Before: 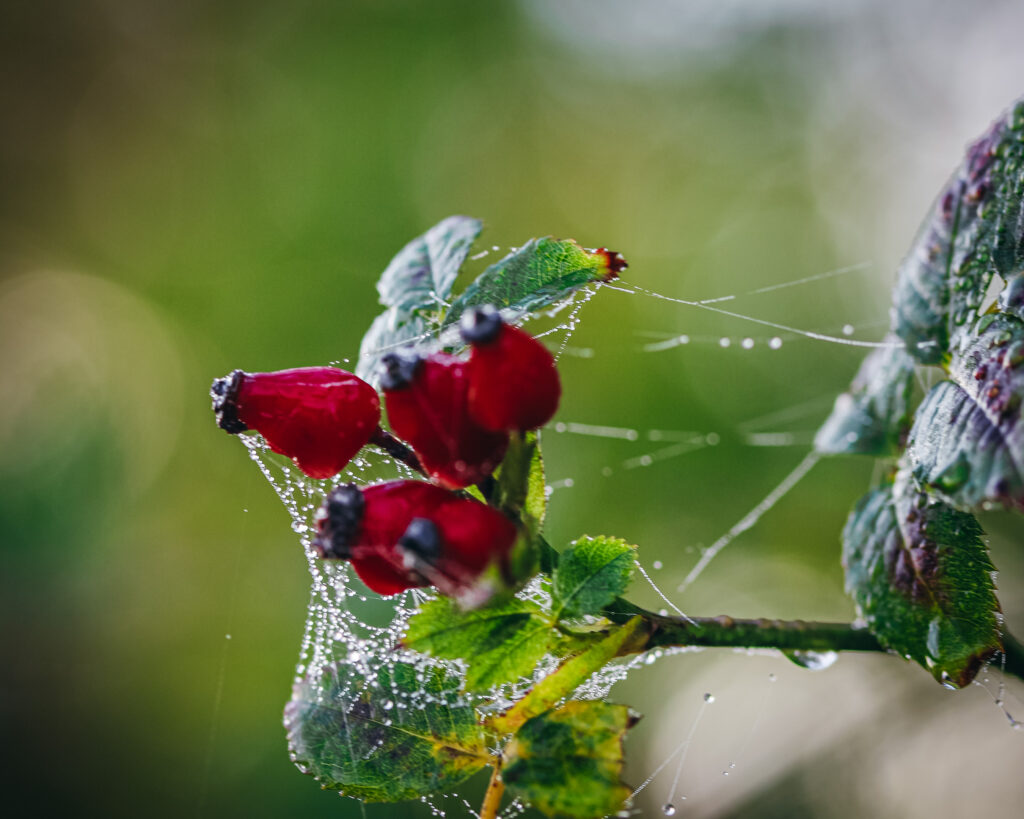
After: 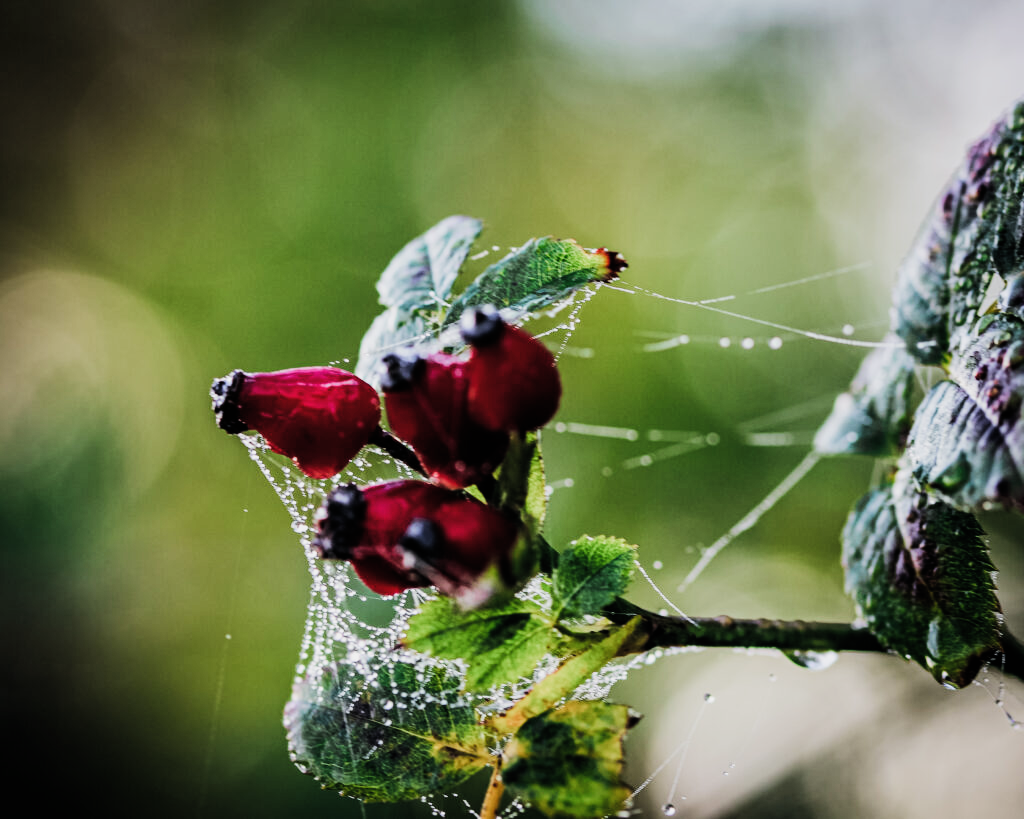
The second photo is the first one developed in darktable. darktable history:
tone equalizer: -8 EV -1.04 EV, -7 EV -1.01 EV, -6 EV -0.845 EV, -5 EV -0.595 EV, -3 EV 0.569 EV, -2 EV 0.857 EV, -1 EV 1 EV, +0 EV 1.07 EV, edges refinement/feathering 500, mask exposure compensation -1.57 EV, preserve details no
filmic rgb: black relative exposure -7.65 EV, white relative exposure 4.56 EV, hardness 3.61, add noise in highlights 0.001, preserve chrominance luminance Y, color science v3 (2019), use custom middle-gray values true, iterations of high-quality reconstruction 0, contrast in highlights soft
